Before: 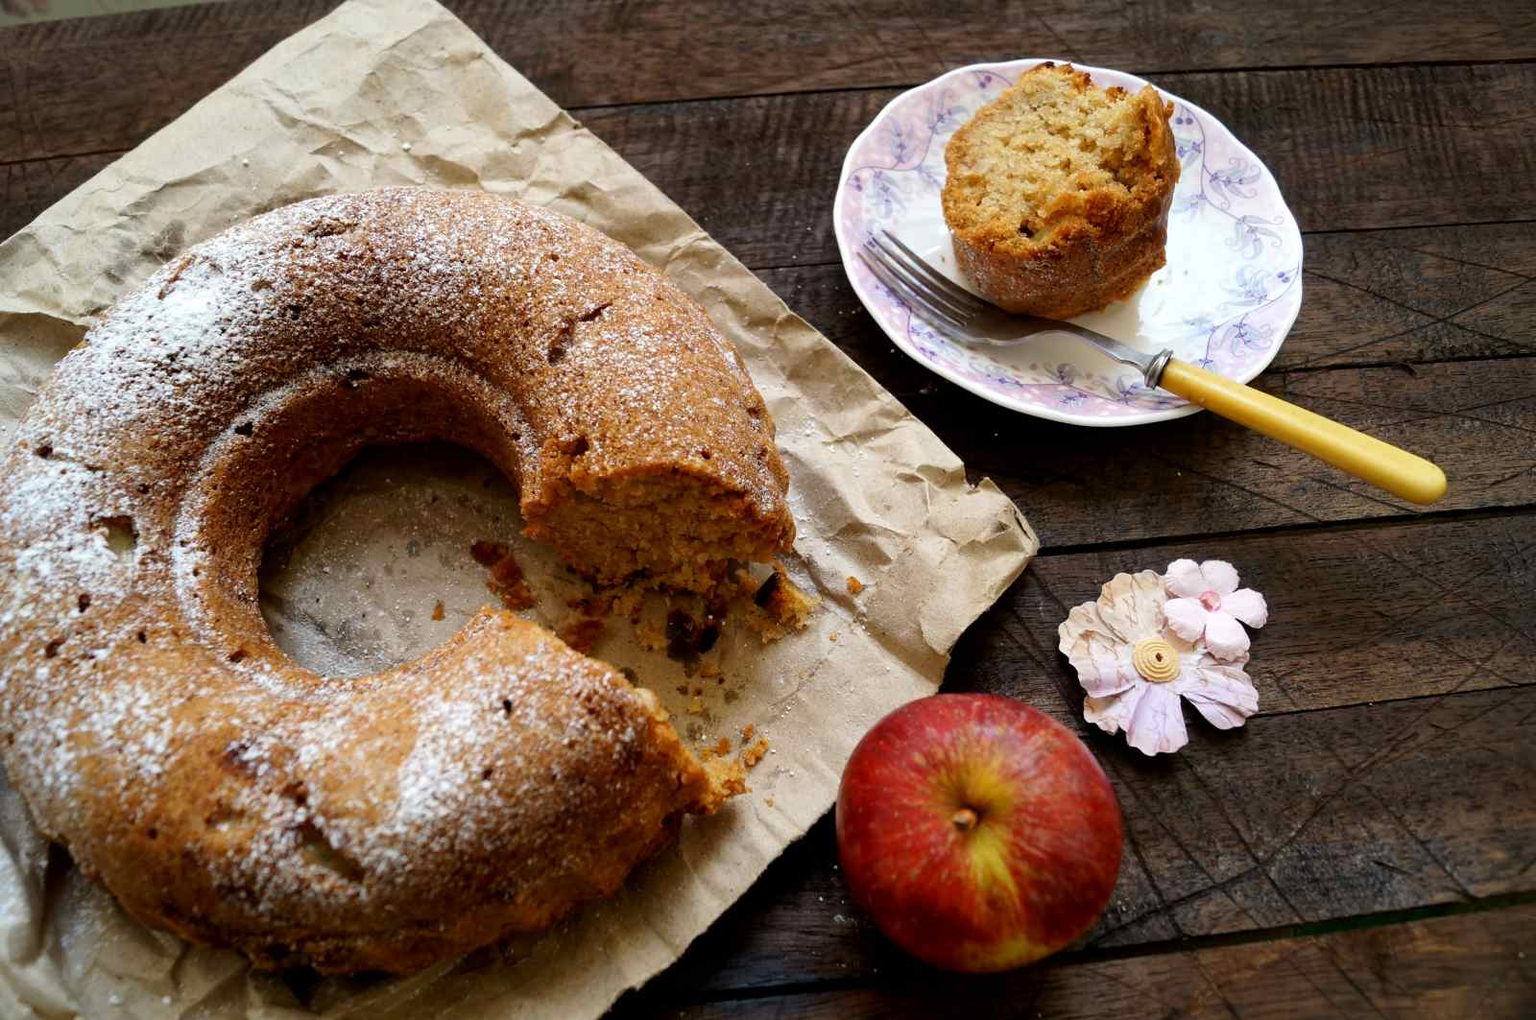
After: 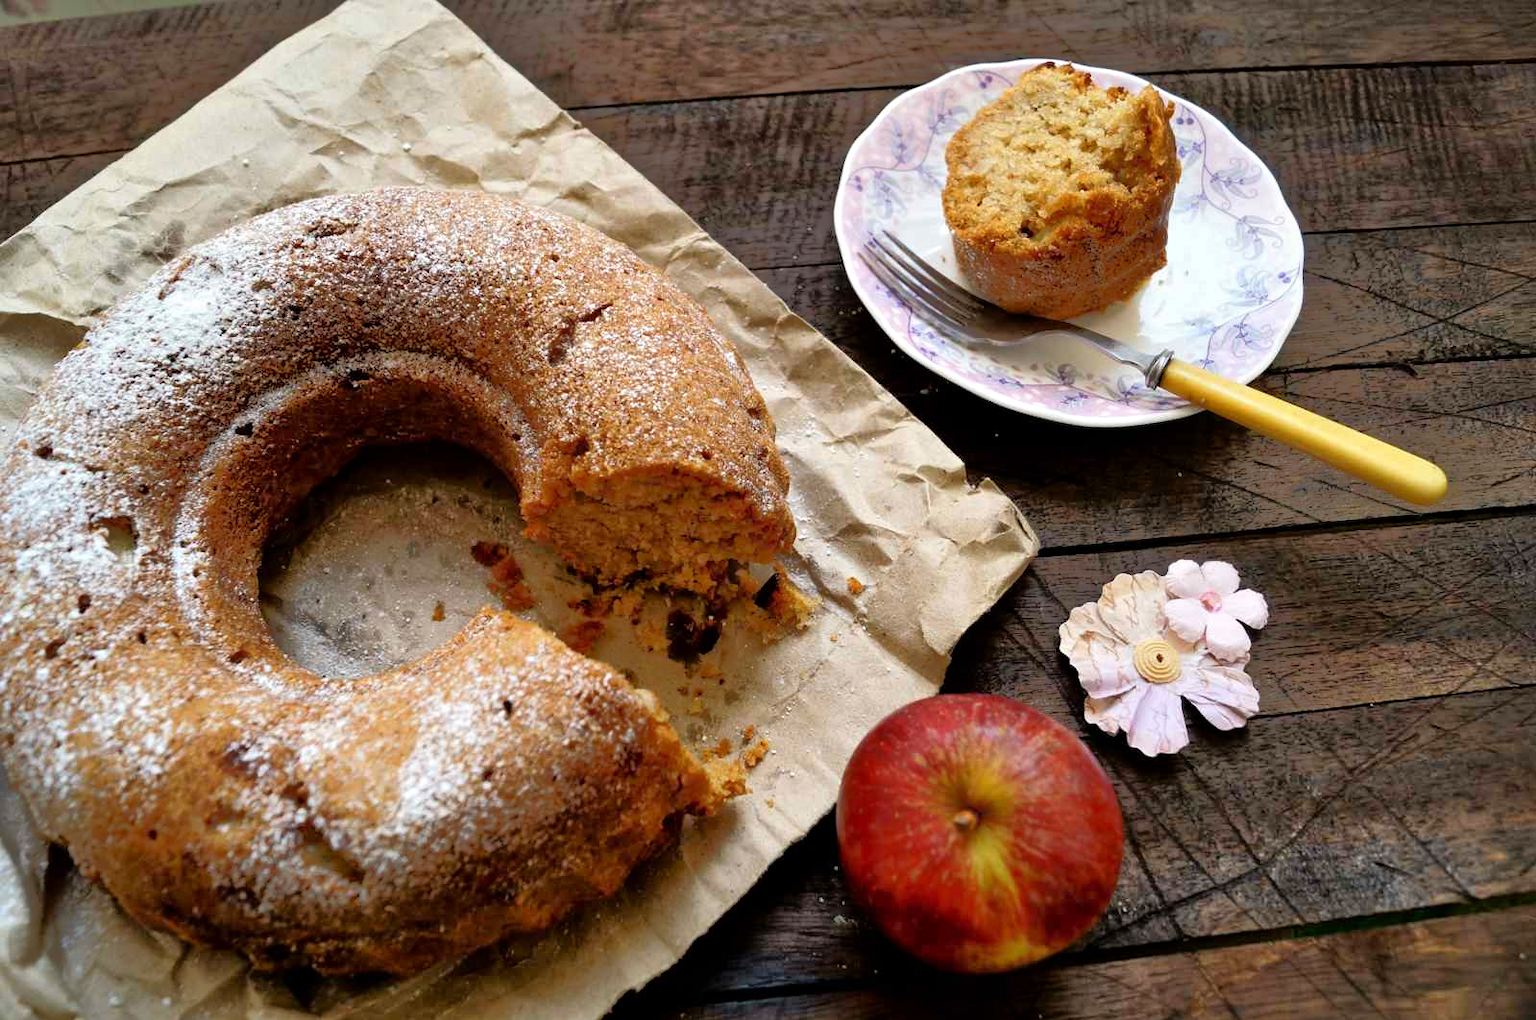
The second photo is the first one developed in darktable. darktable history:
tone equalizer: -8 EV -0.528 EV, -7 EV -0.319 EV, -6 EV -0.083 EV, -5 EV 0.413 EV, -4 EV 0.985 EV, -3 EV 0.791 EV, -2 EV -0.01 EV, -1 EV 0.14 EV, +0 EV -0.012 EV, smoothing 1
